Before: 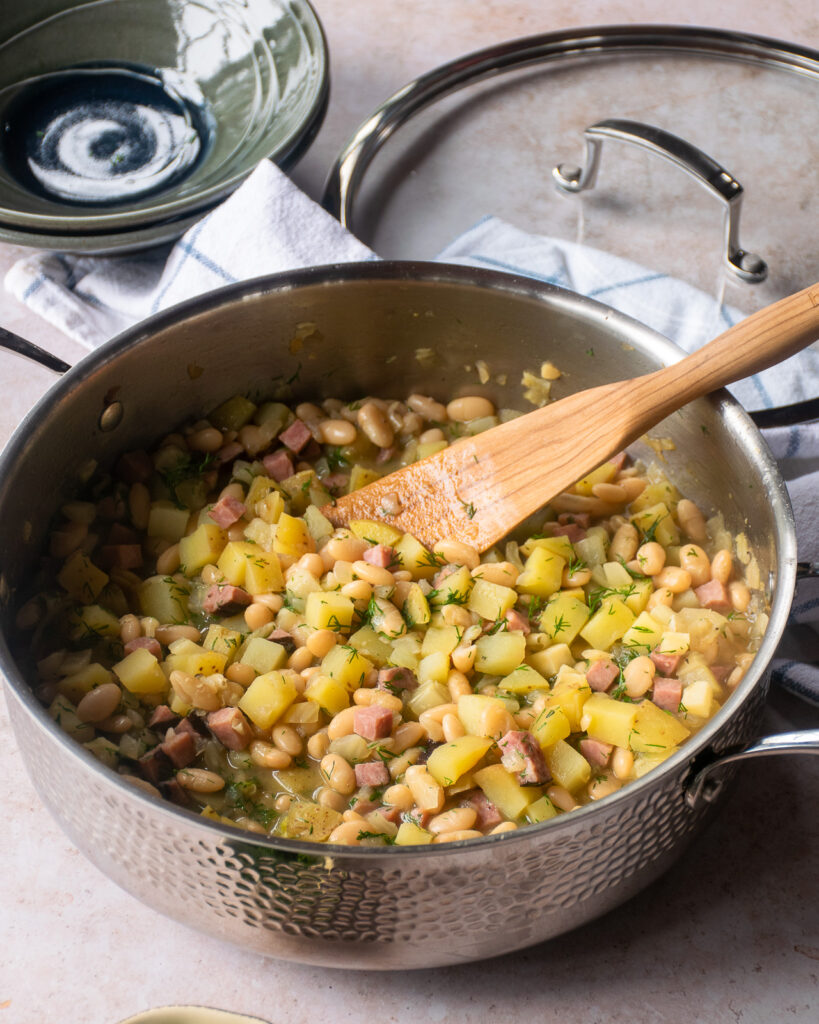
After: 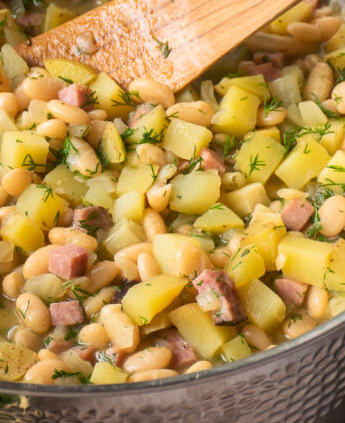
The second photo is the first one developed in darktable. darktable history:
crop: left 37.276%, top 45.045%, right 20.539%, bottom 13.567%
